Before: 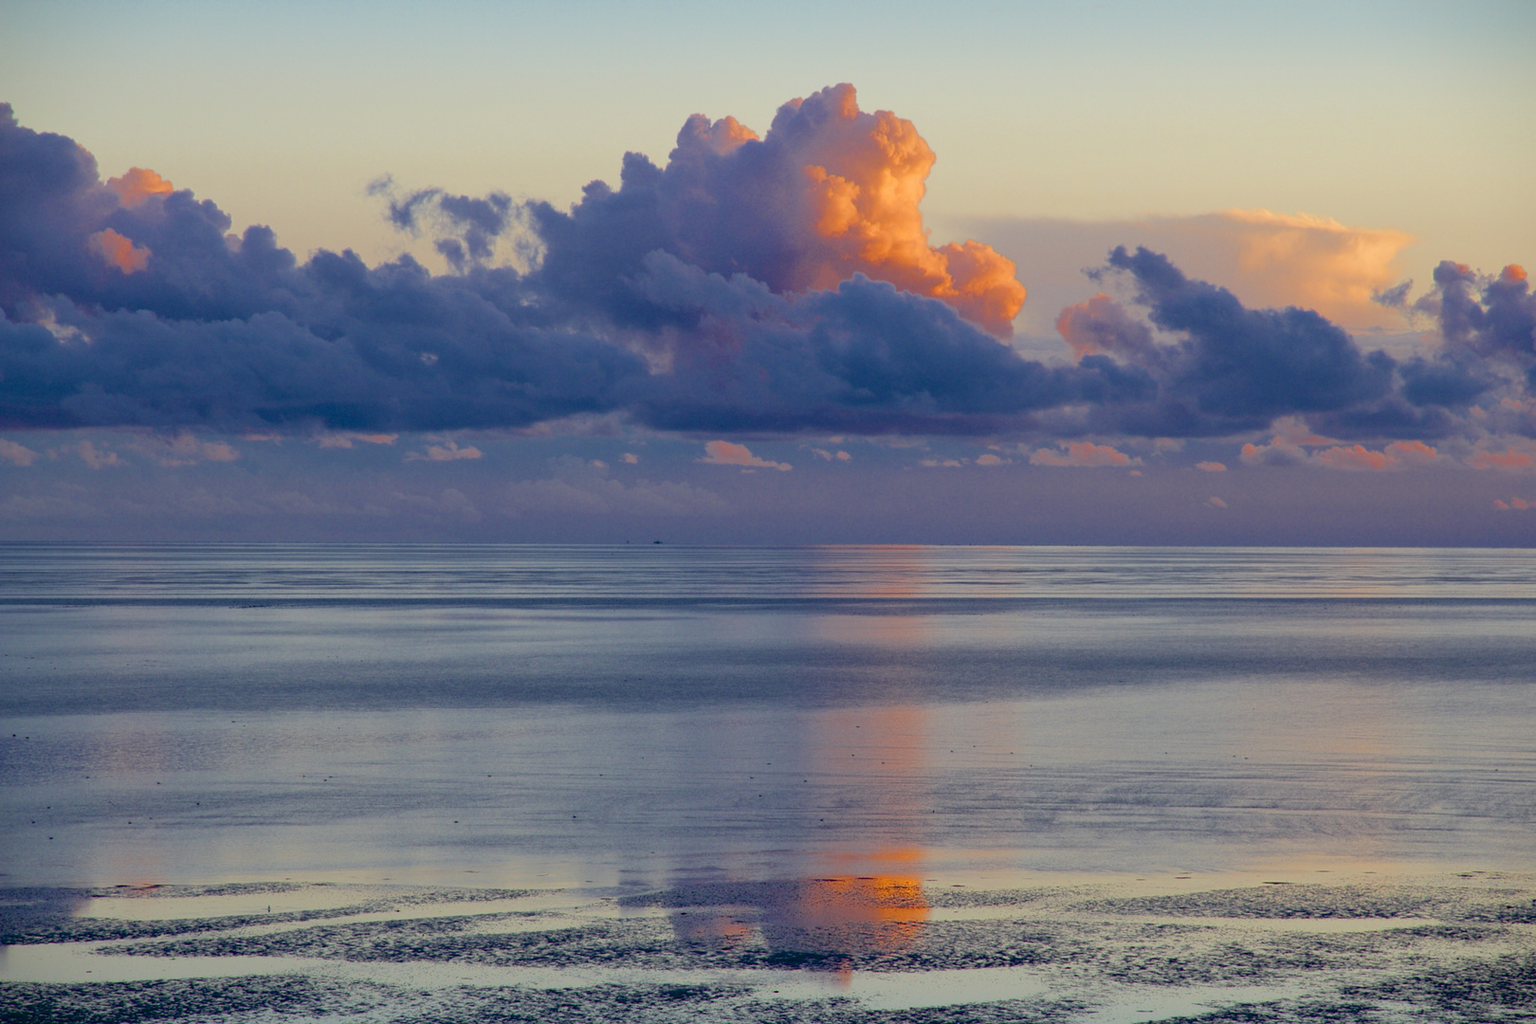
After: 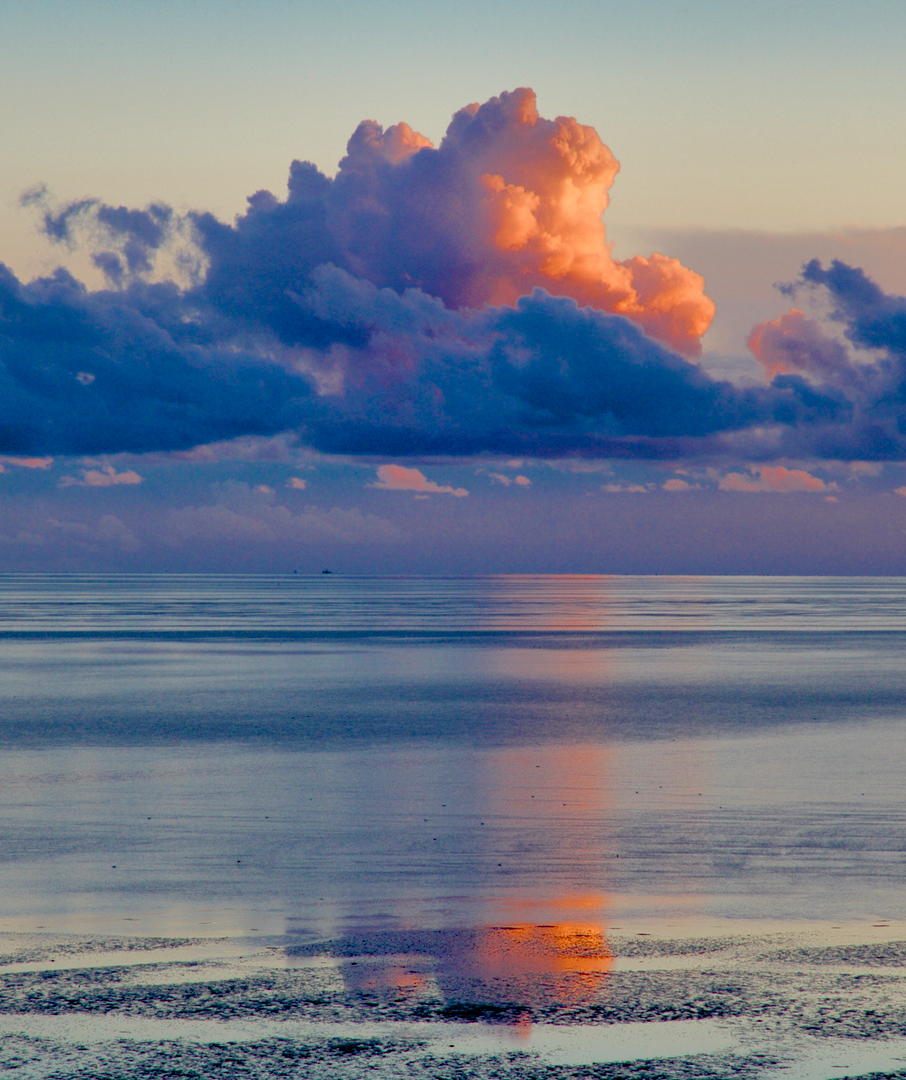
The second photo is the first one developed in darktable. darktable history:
color balance rgb: global offset › luminance -0.466%, perceptual saturation grading › global saturation 20%, perceptual saturation grading › highlights -50.367%, perceptual saturation grading › shadows 31.037%
shadows and highlights: low approximation 0.01, soften with gaussian
crop and rotate: left 22.676%, right 21.366%
